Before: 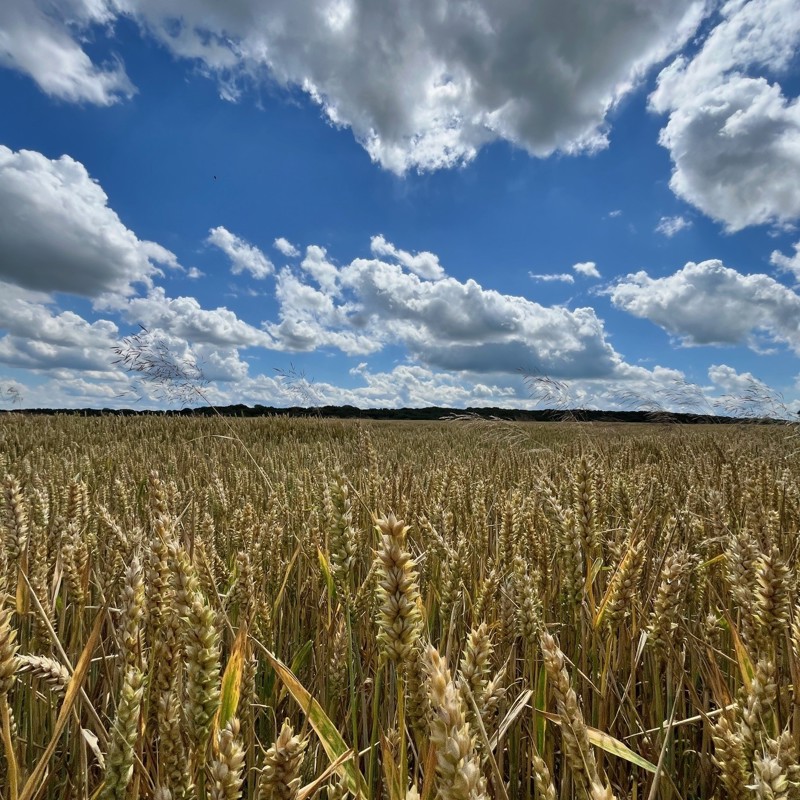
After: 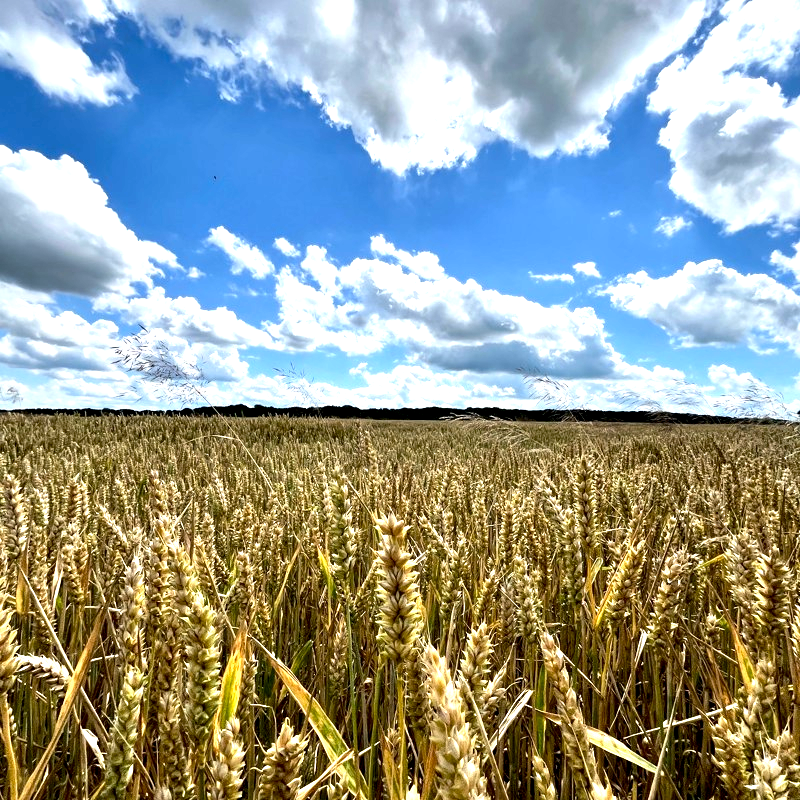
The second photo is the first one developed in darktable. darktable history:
exposure: black level correction 0.011, exposure 0.702 EV, compensate highlight preservation false
tone equalizer: -8 EV -0.746 EV, -7 EV -0.724 EV, -6 EV -0.631 EV, -5 EV -0.366 EV, -3 EV 0.379 EV, -2 EV 0.6 EV, -1 EV 0.699 EV, +0 EV 0.751 EV, edges refinement/feathering 500, mask exposure compensation -1.57 EV, preserve details no
